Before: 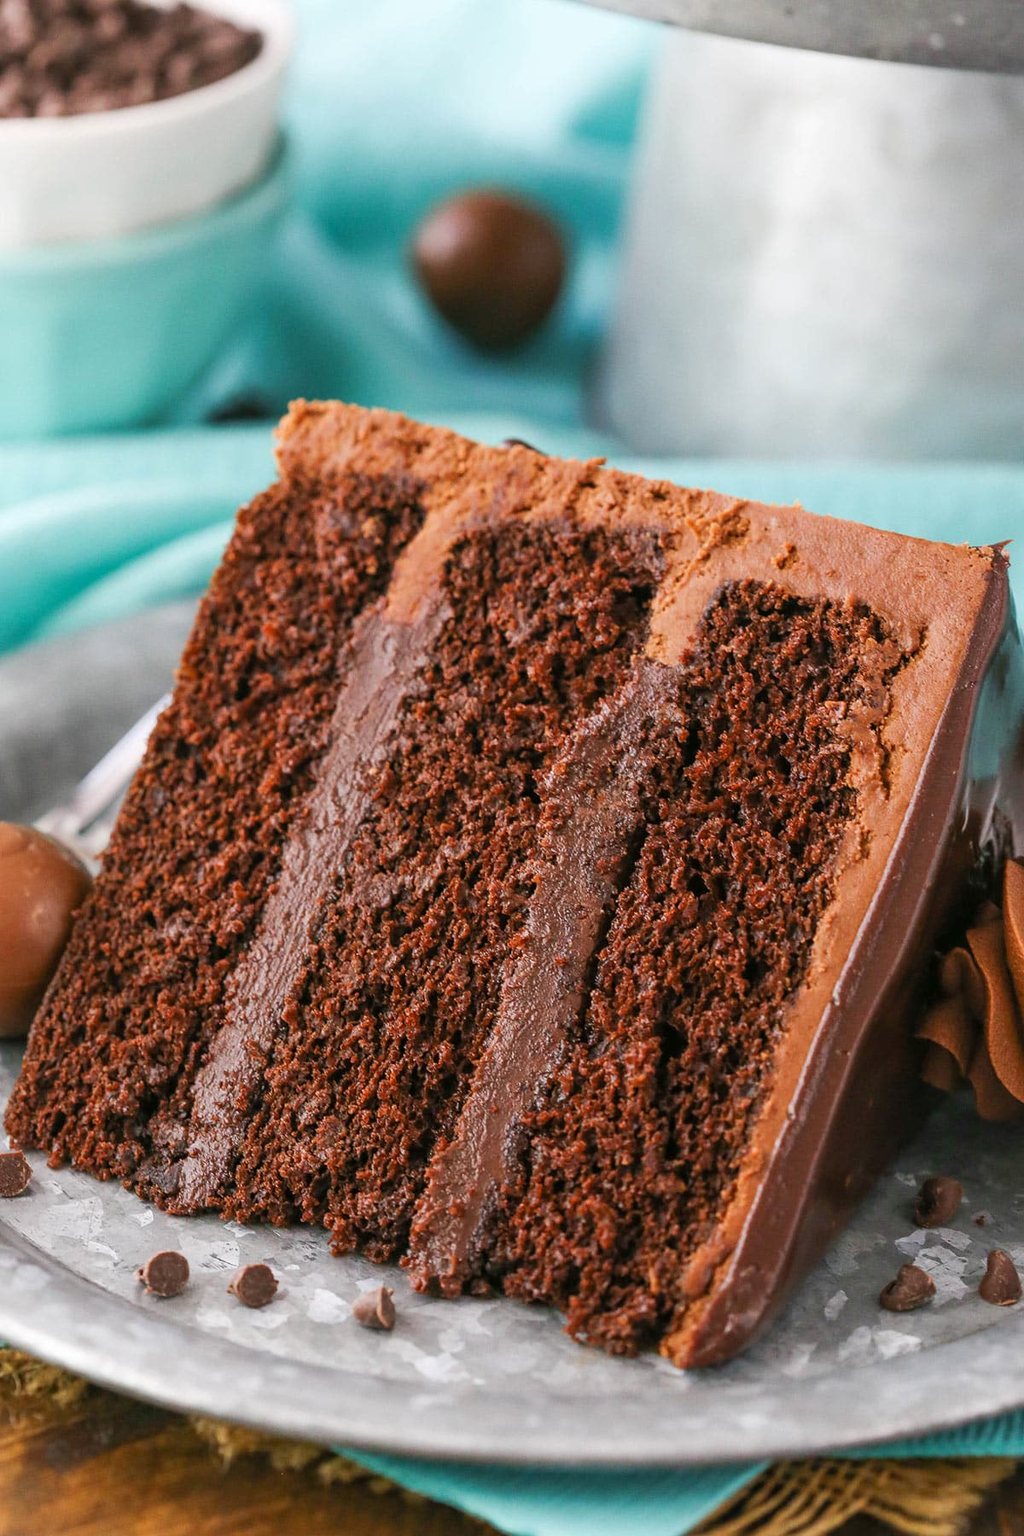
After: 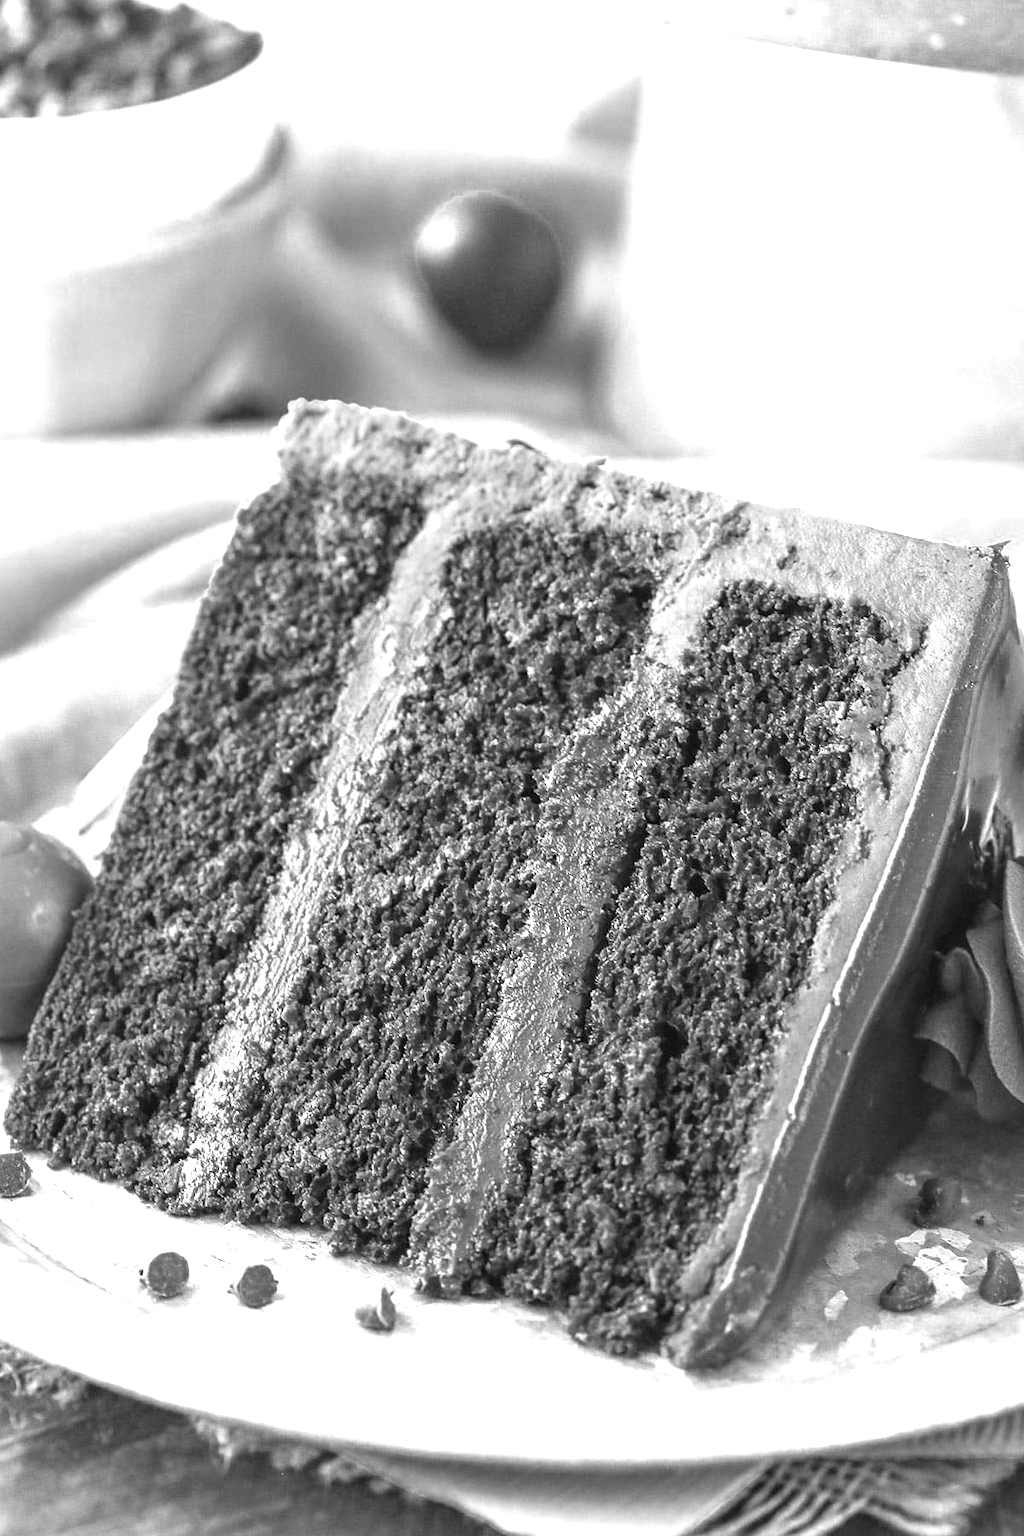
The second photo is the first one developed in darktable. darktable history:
color zones: curves: ch0 [(0.002, 0.593) (0.143, 0.417) (0.285, 0.541) (0.455, 0.289) (0.608, 0.327) (0.727, 0.283) (0.869, 0.571) (1, 0.603)]; ch1 [(0, 0) (0.143, 0) (0.286, 0) (0.429, 0) (0.571, 0) (0.714, 0) (0.857, 0)]
exposure: black level correction 0, exposure 1.625 EV, compensate exposure bias true, compensate highlight preservation false
